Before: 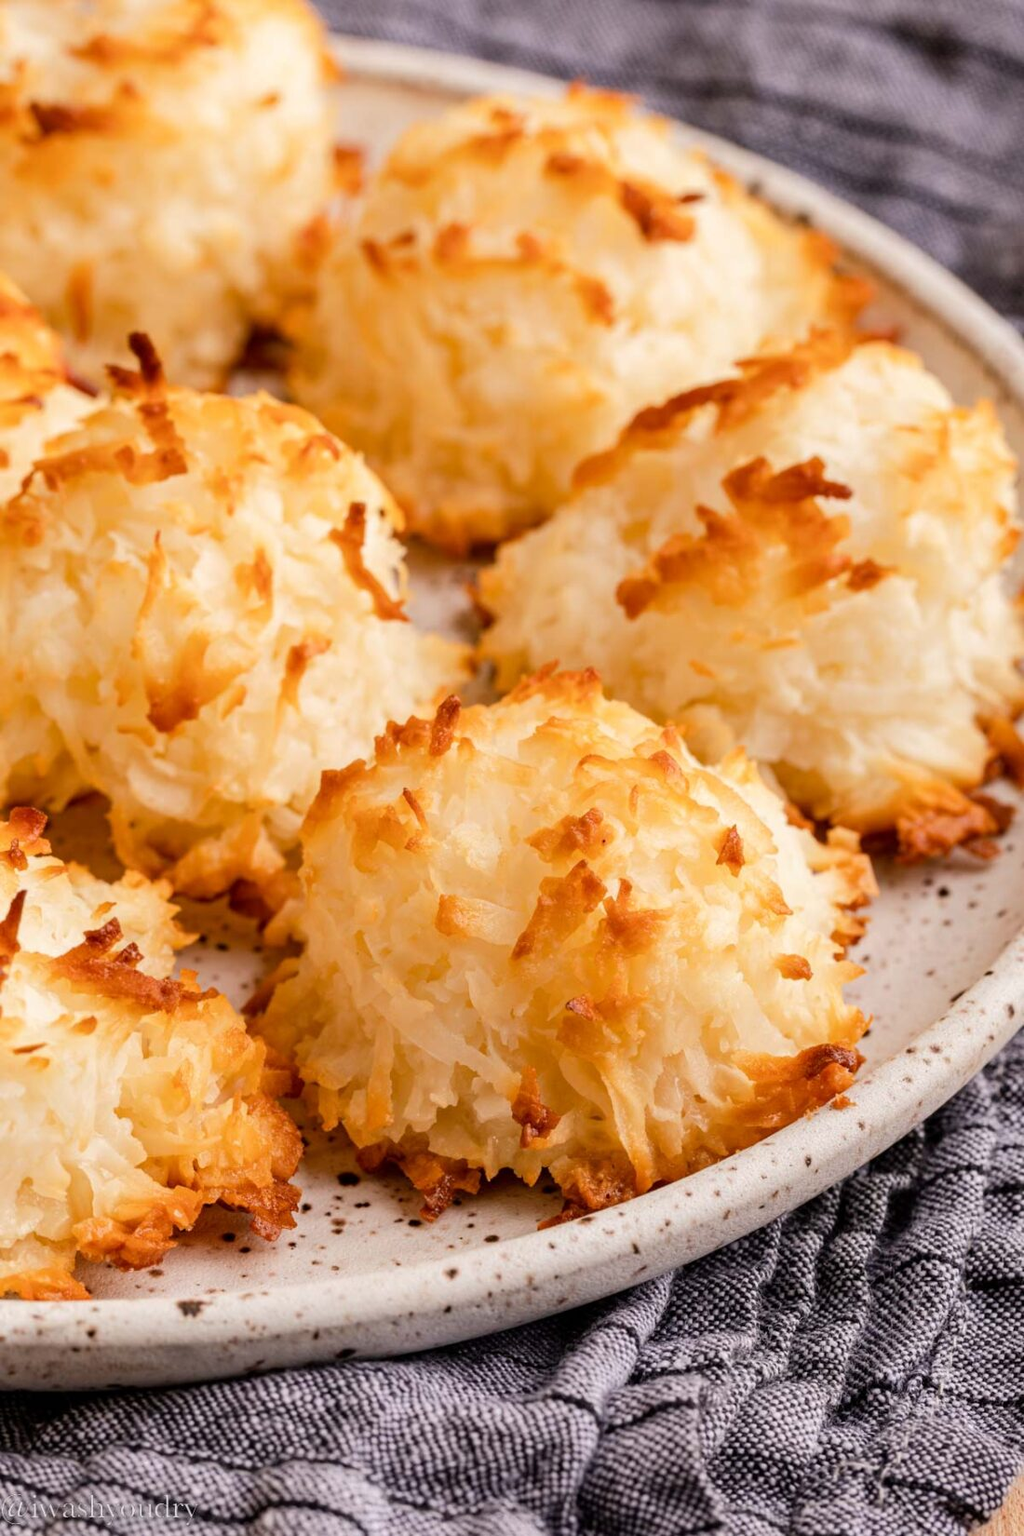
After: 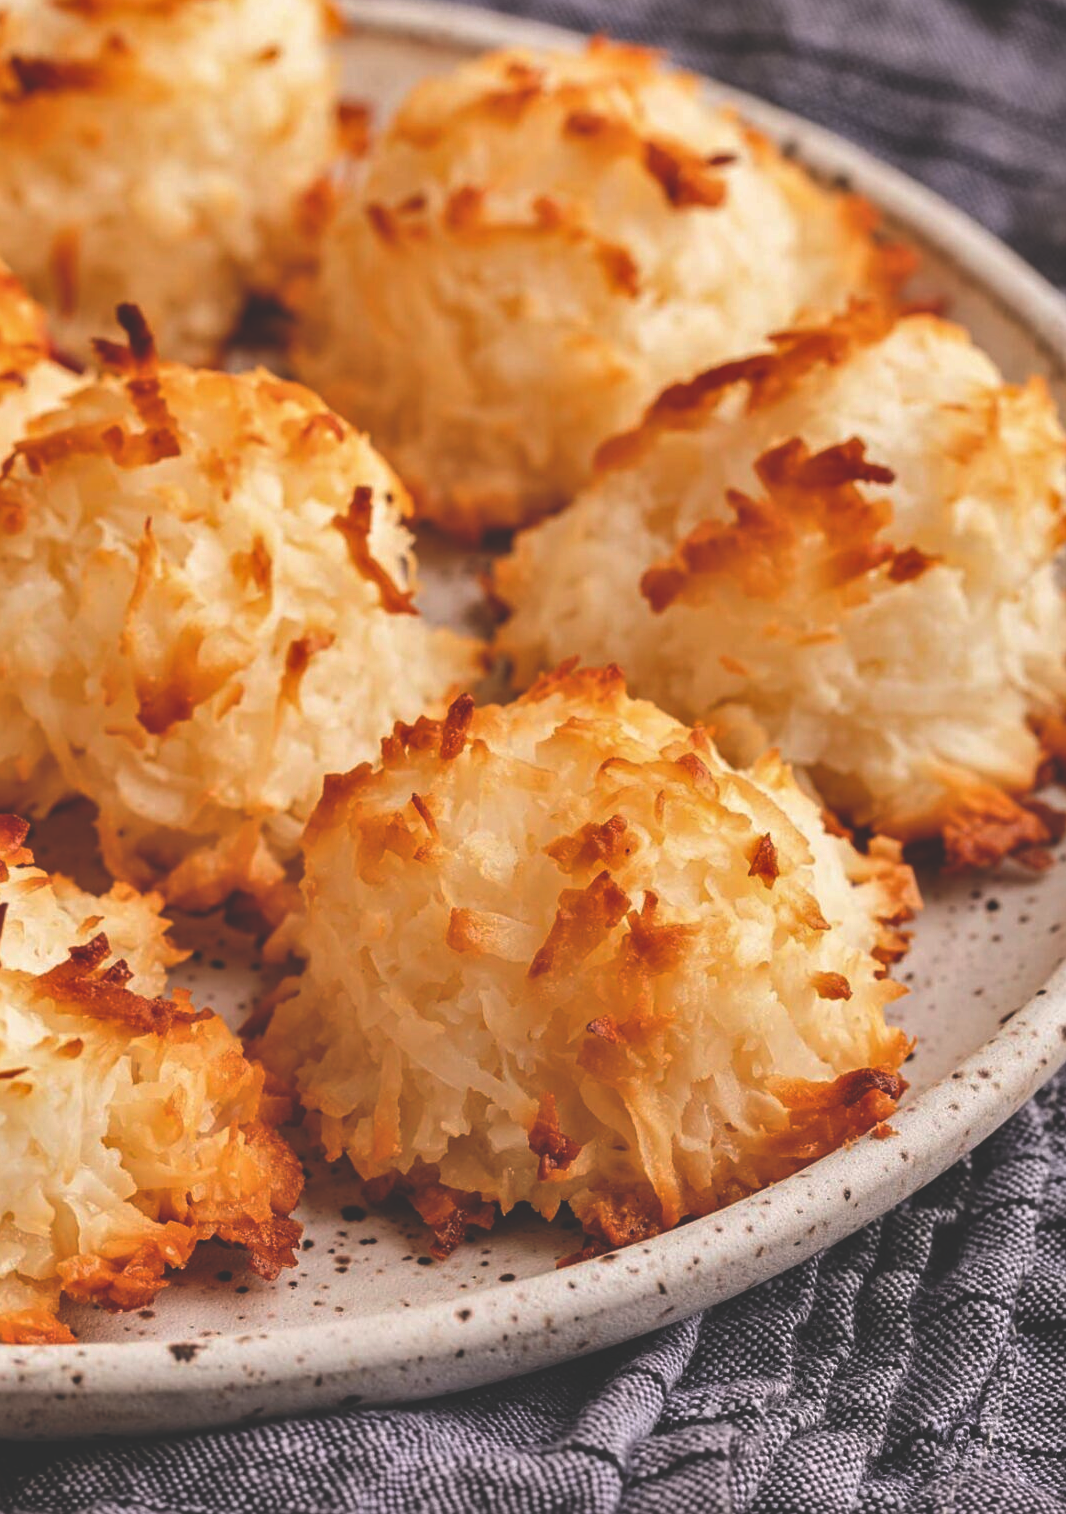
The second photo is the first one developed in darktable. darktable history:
rgb curve: curves: ch0 [(0, 0.186) (0.314, 0.284) (0.775, 0.708) (1, 1)], compensate middle gray true, preserve colors none
sharpen: amount 0.2
crop: left 1.964%, top 3.251%, right 1.122%, bottom 4.933%
tone equalizer: on, module defaults
shadows and highlights: shadows 22.7, highlights -48.71, soften with gaussian
